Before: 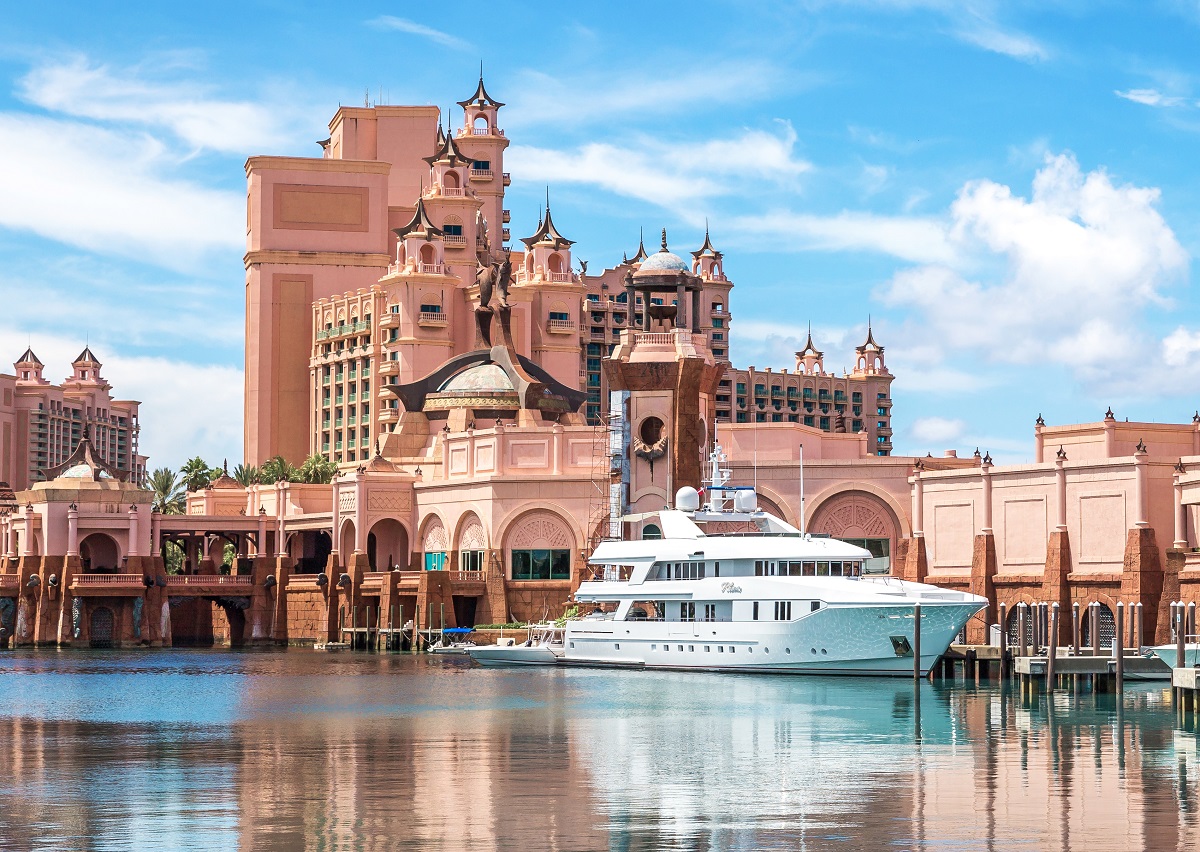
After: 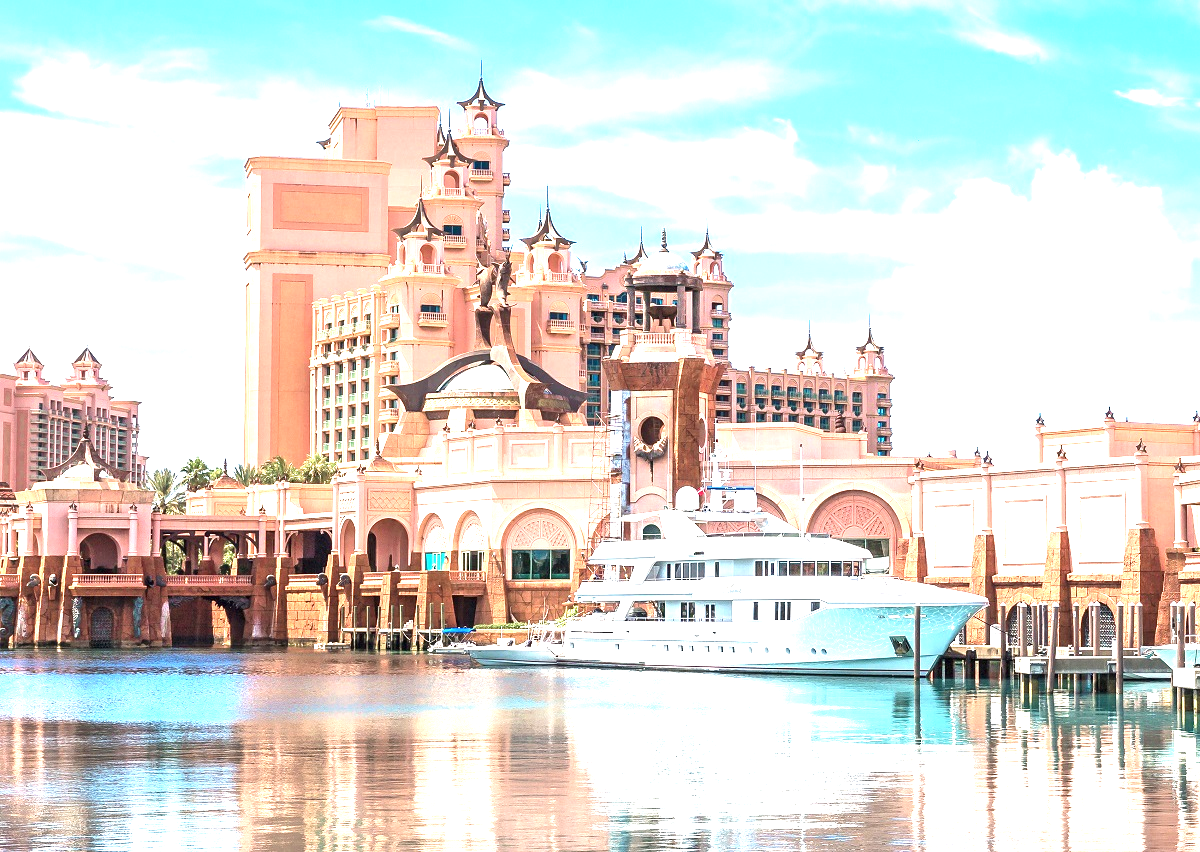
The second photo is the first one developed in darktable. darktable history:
exposure: black level correction 0, exposure 1.549 EV, compensate exposure bias true, compensate highlight preservation false
